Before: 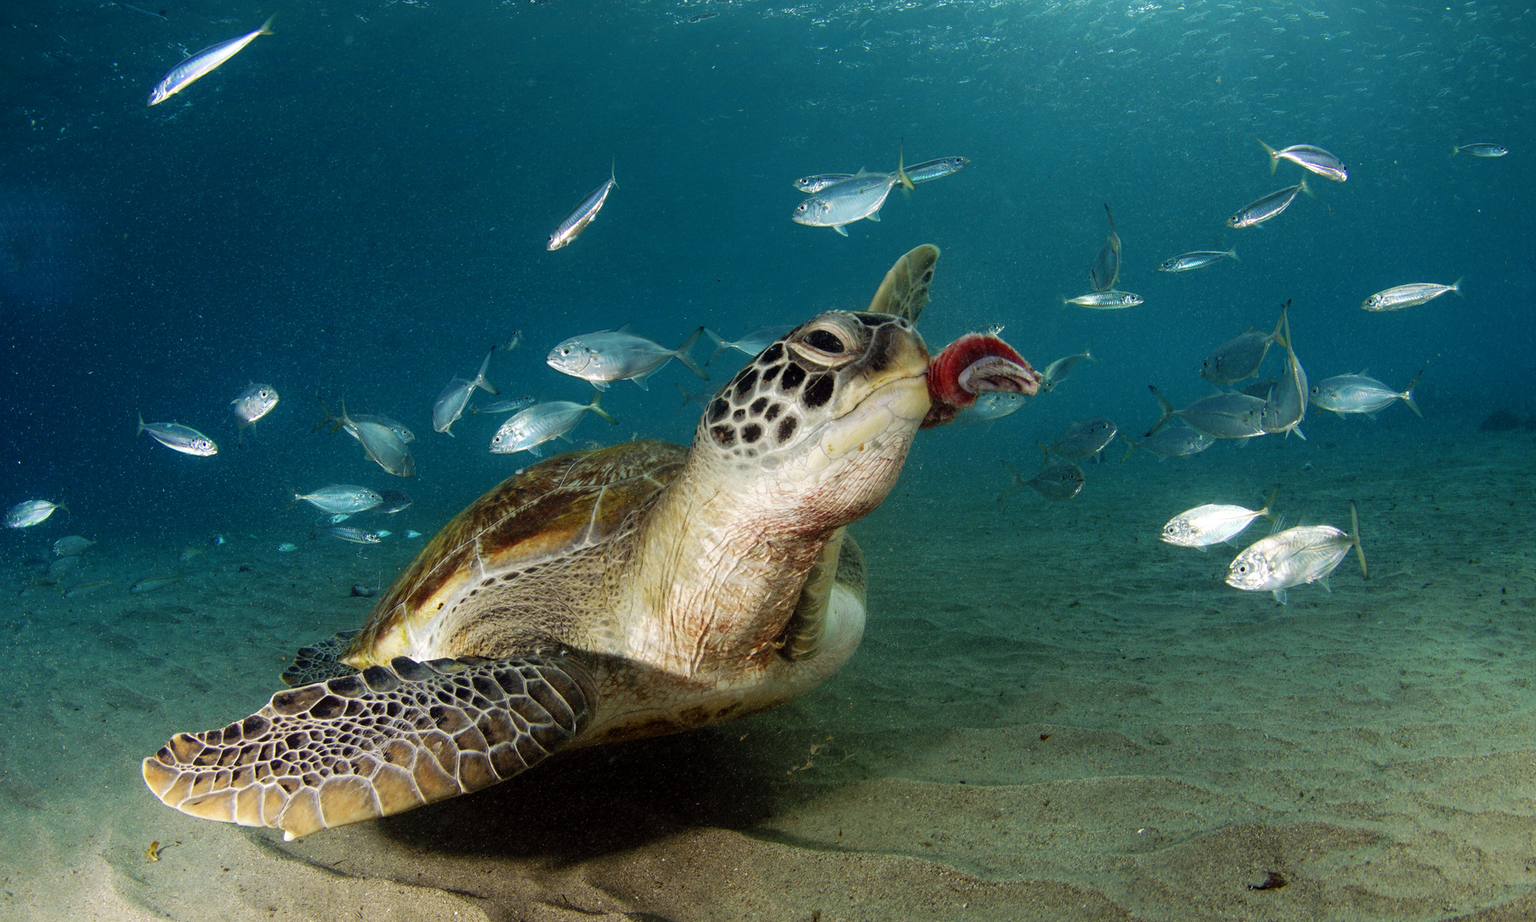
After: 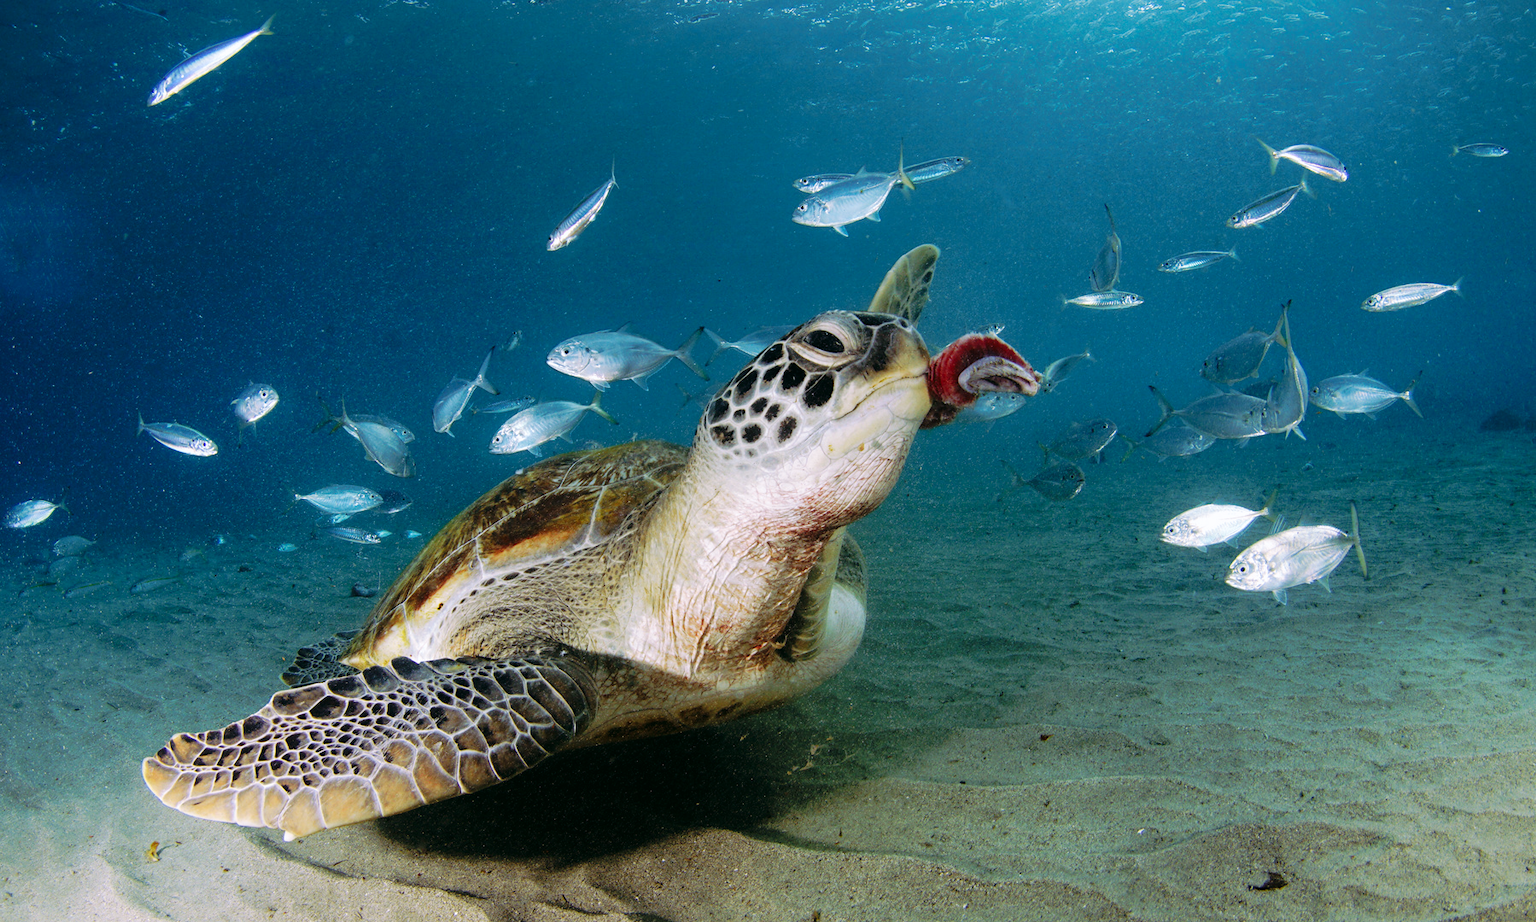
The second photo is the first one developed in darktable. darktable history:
tone curve: curves: ch0 [(0, 0) (0.003, 0.005) (0.011, 0.011) (0.025, 0.022) (0.044, 0.038) (0.069, 0.062) (0.1, 0.091) (0.136, 0.128) (0.177, 0.183) (0.224, 0.246) (0.277, 0.325) (0.335, 0.403) (0.399, 0.473) (0.468, 0.557) (0.543, 0.638) (0.623, 0.709) (0.709, 0.782) (0.801, 0.847) (0.898, 0.923) (1, 1)], preserve colors none
color look up table: target L [94.57, 89.81, 88.26, 87.89, 84.68, 69.96, 70.57, 64.02, 48.65, 44.18, 23.35, 4.529, 200.28, 79.32, 77.22, 72.05, 70.21, 63.92, 49.94, 56.68, 56.81, 47.79, 42.01, 42.74, 35.06, 31.75, 32.52, 95.83, 79.42, 60.32, 70.51, 57.3, 55.83, 53.13, 41.46, 36.95, 36, 38.31, 37.34, 32.34, 18.8, 11.84, 87.21, 65.09, 65.68, 53.45, 39.57, 36.38, 15.34], target a [-2.833, -26.57, -18.29, -39.23, -55.39, -40.8, -16.51, -64.61, -45.82, -31.99, -23.17, -7.634, 0, 24.33, 12.35, 29.98, 6.681, 36.73, 74.26, 0.153, 26.5, 77.07, 45.9, 64.37, 36.58, 49.56, 49.88, 3.245, 25.48, 65.88, 54.98, 79.28, -0.384, 7.795, 11.7, 57.98, 39.26, 27.87, 57.18, -0.031, 21.46, 25.72, -17.65, -33.46, -2.187, -16.42, -3.081, -18.51, 2.251], target b [2.928, 51.09, 89.8, -10.19, 8.016, 19.22, -10.25, 59.87, 31.83, 41.82, 25.68, 5.3, 0, 14.77, -11.82, 59.87, 46.43, -7.315, 33.38, 16.5, 34.9, 55.58, 13.78, 51, 40.25, 12.36, 38.67, -4.727, -27.56, -25.07, -43.34, -47.2, -67.74, -16.42, -60.65, -13.77, -27.07, -84.78, -66.95, -6.071, -50.73, -0.661, -15.53, -33.09, -33.9, -50, -29.45, -16.12, -22.82], num patches 49
